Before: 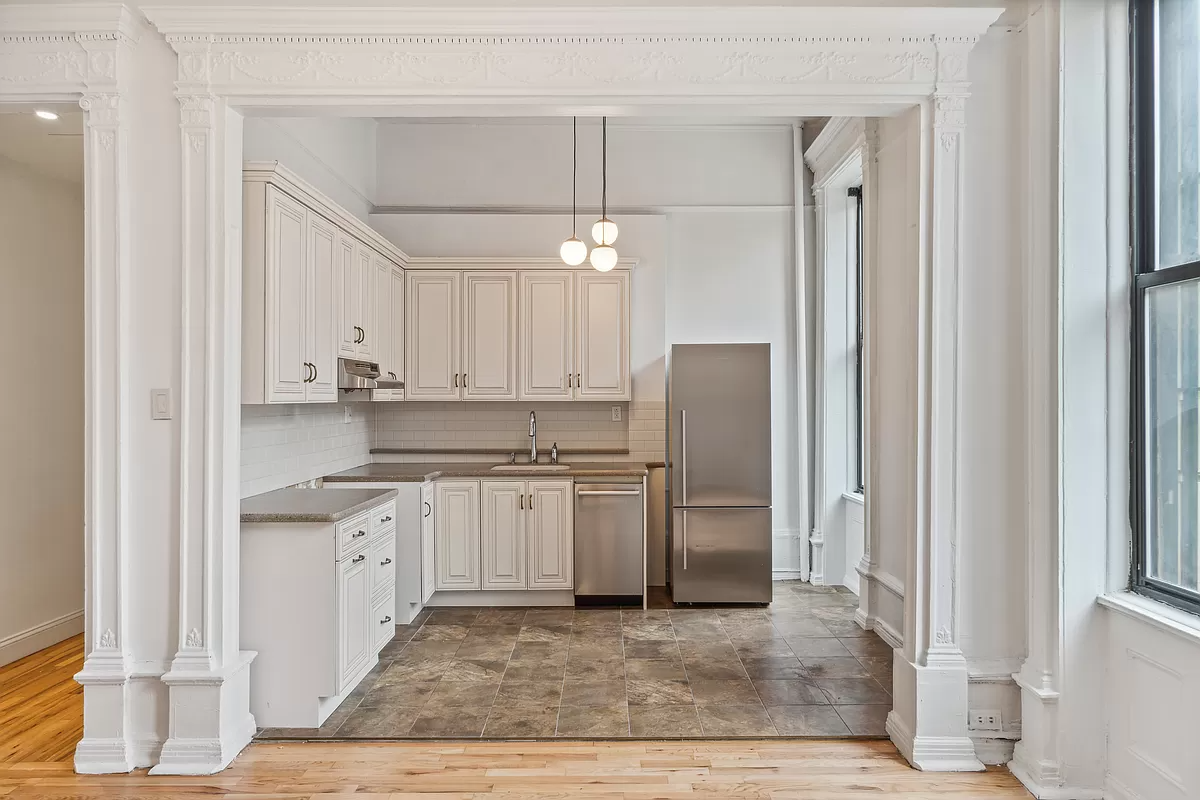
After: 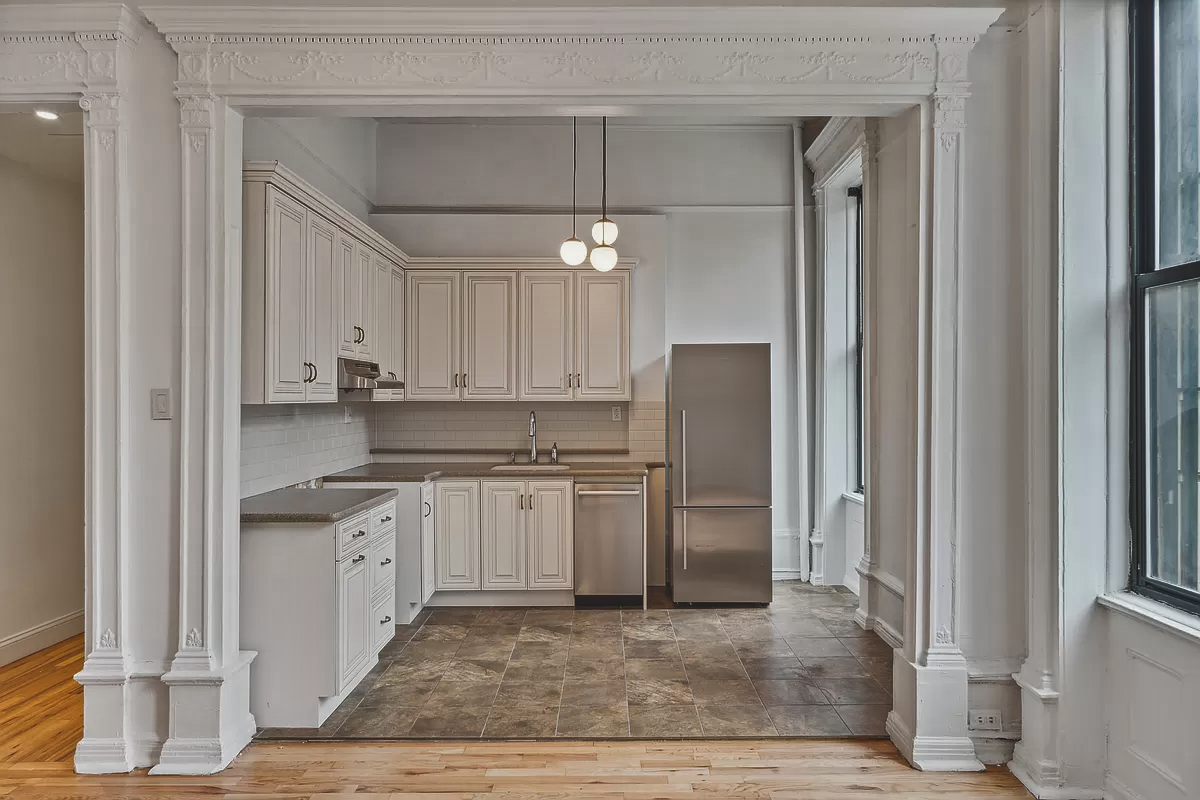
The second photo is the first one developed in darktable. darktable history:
shadows and highlights: shadows 24.22, highlights -77.49, soften with gaussian
exposure: black level correction -0.015, exposure -0.131 EV, compensate exposure bias true, compensate highlight preservation false
